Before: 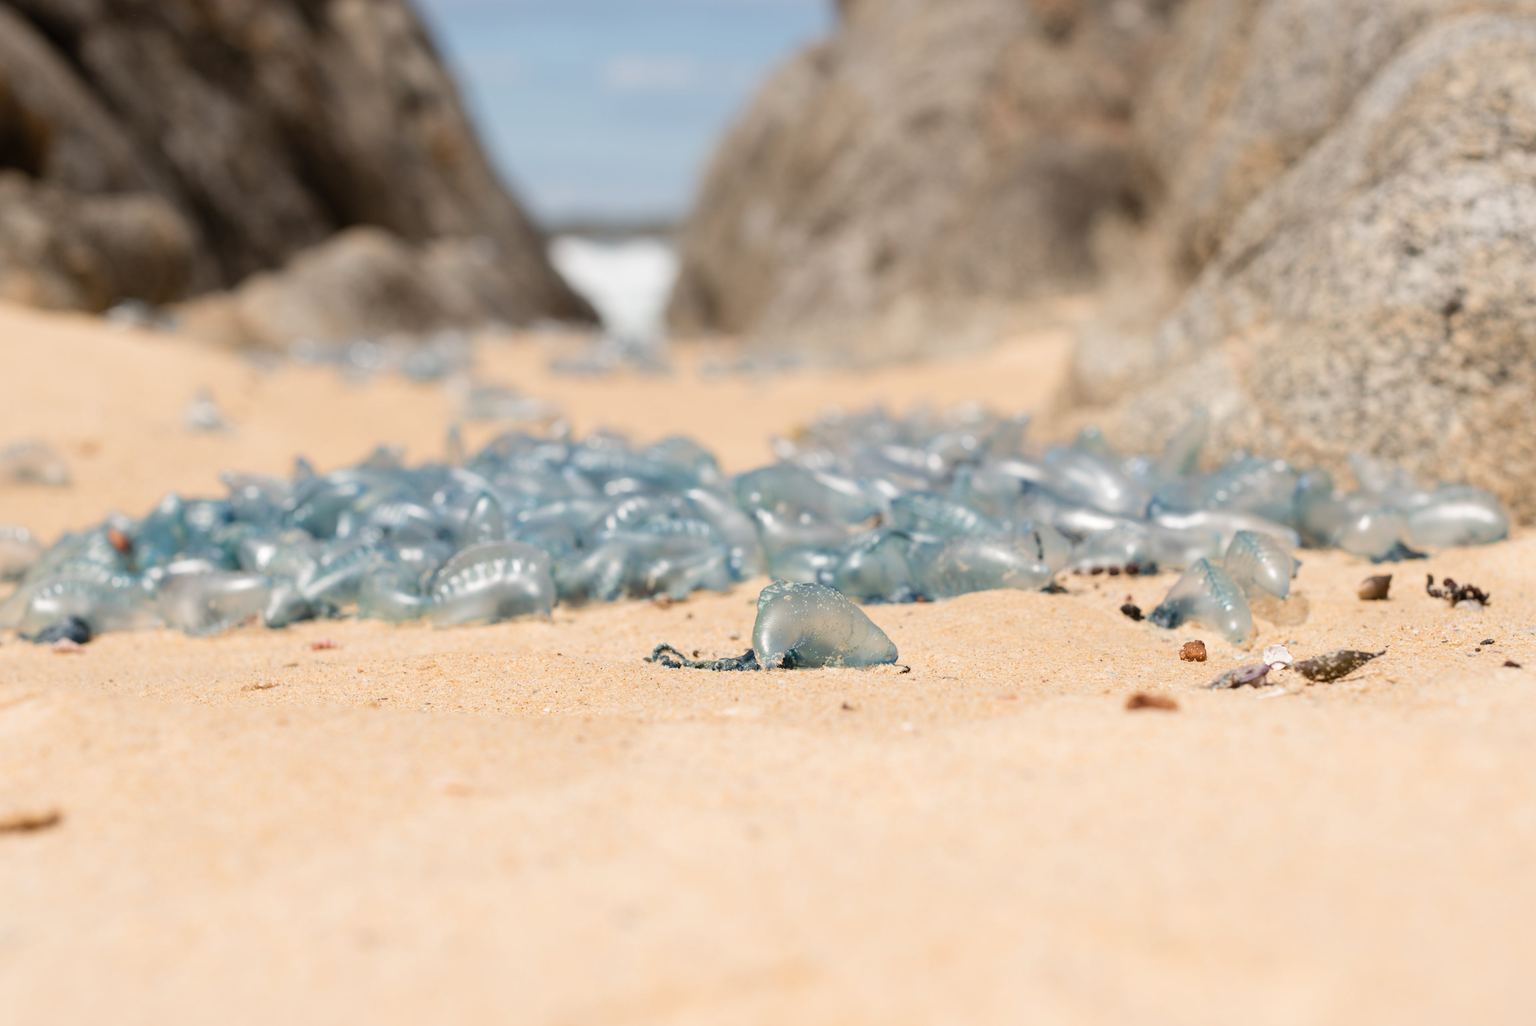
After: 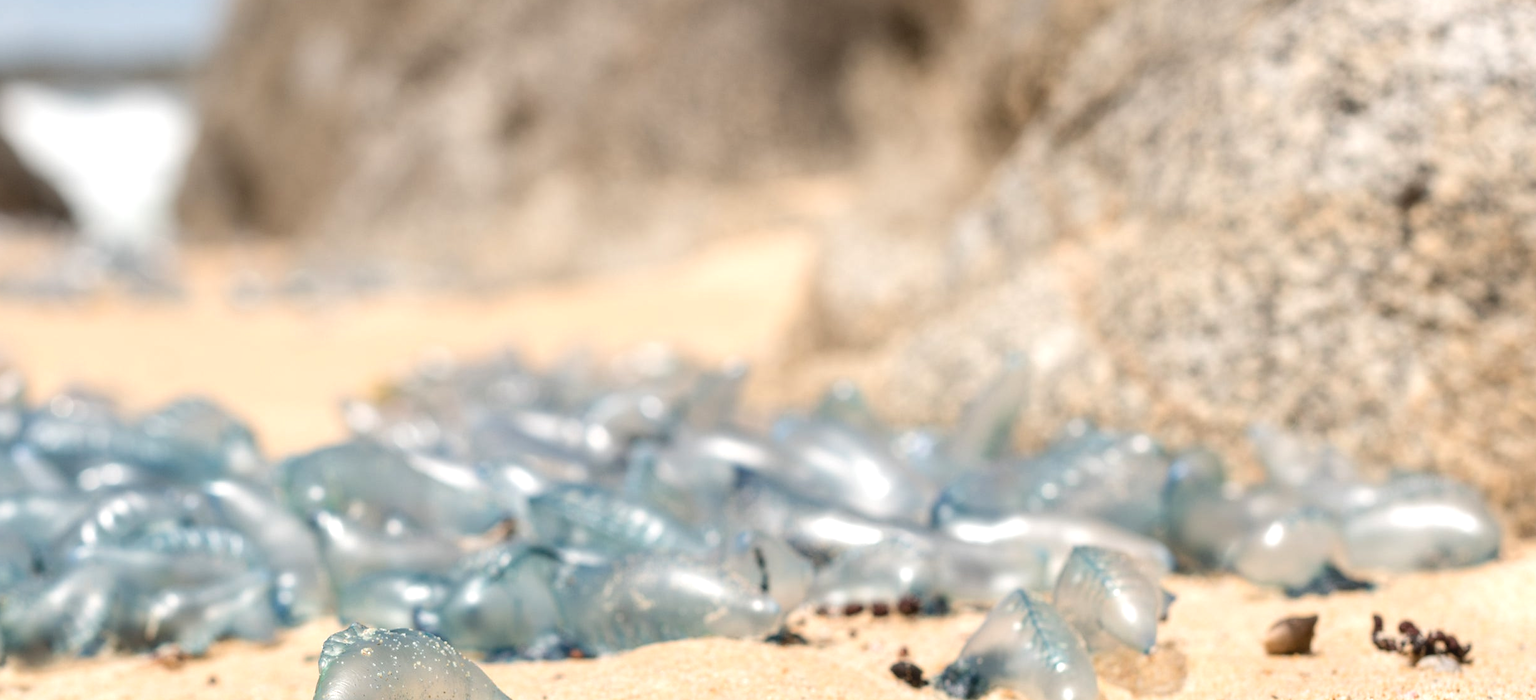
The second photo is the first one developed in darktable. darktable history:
local contrast: on, module defaults
exposure: exposure 0.352 EV, compensate highlight preservation false
crop: left 36.13%, top 17.907%, right 0.308%, bottom 38.676%
